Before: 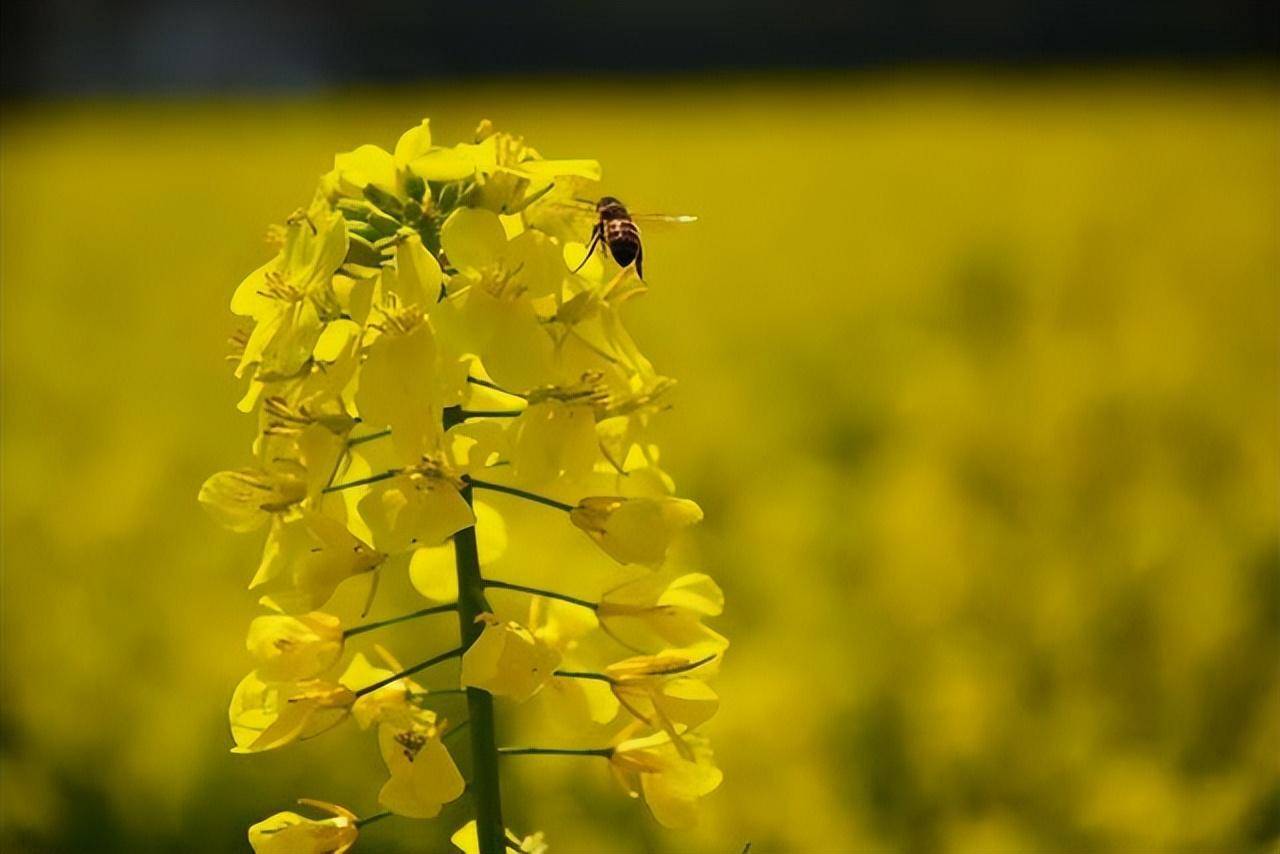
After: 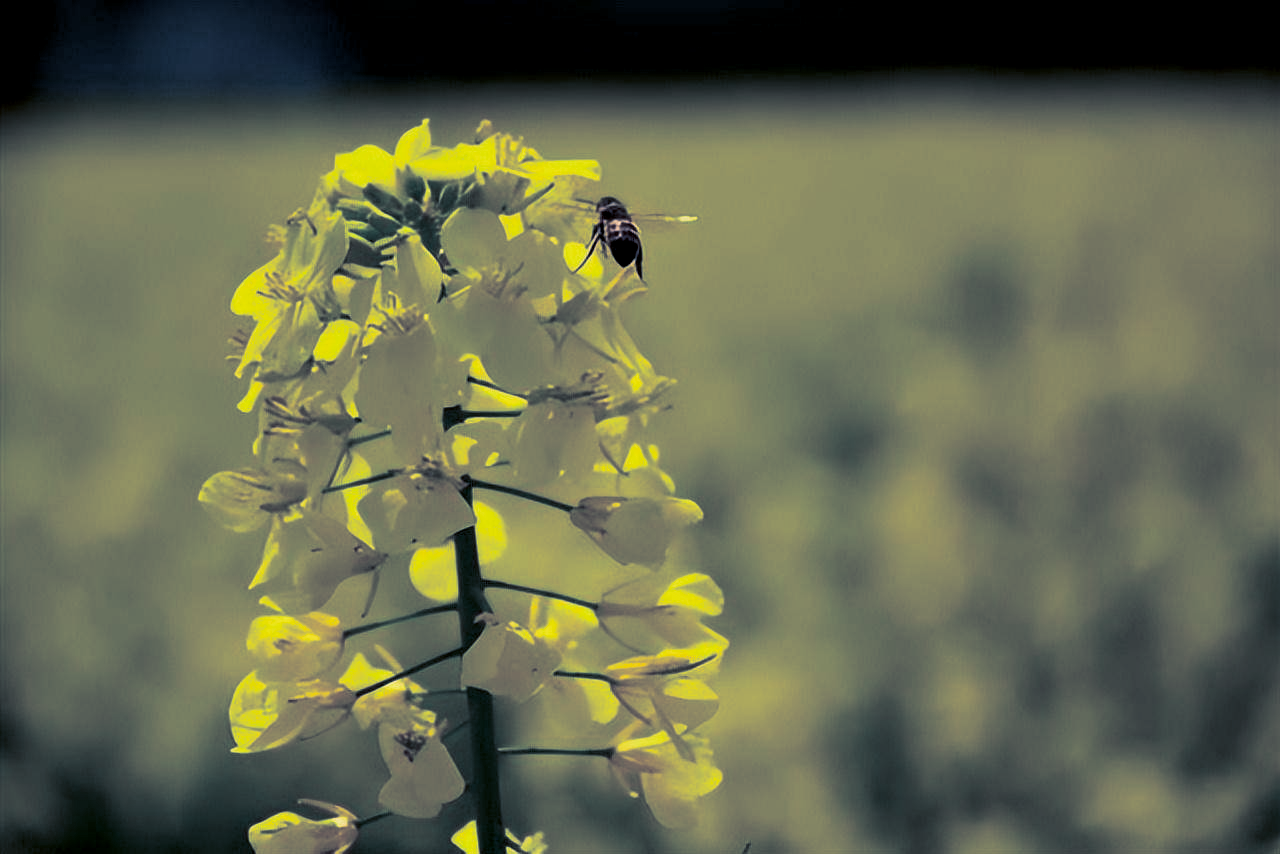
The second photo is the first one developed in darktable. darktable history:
white balance: red 0.948, green 1.02, blue 1.176
split-toning: shadows › hue 226.8°, shadows › saturation 0.56, highlights › hue 28.8°, balance -40, compress 0%
exposure: black level correction 0.011, compensate highlight preservation false
